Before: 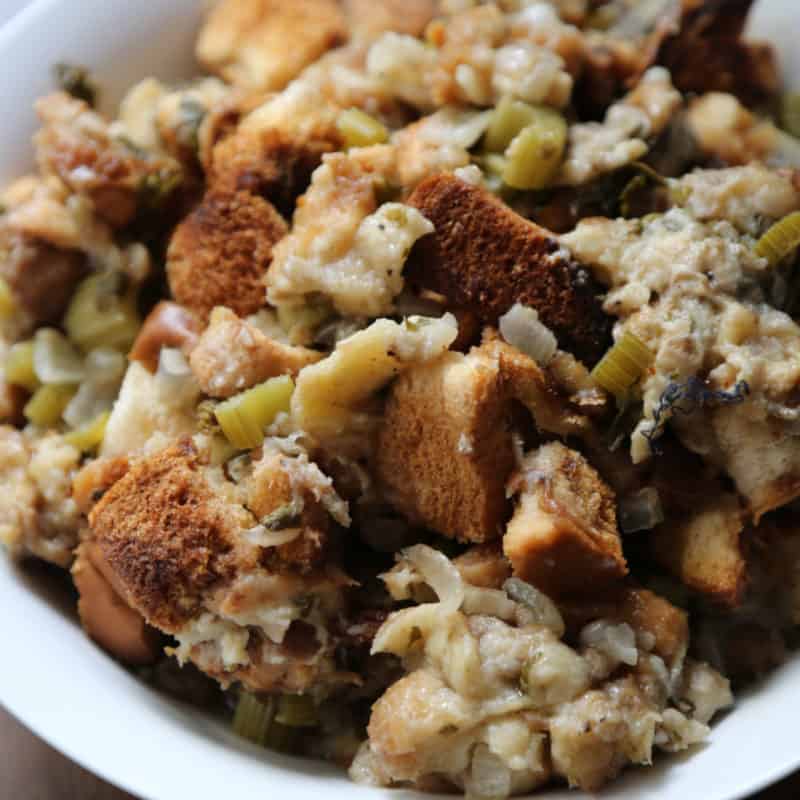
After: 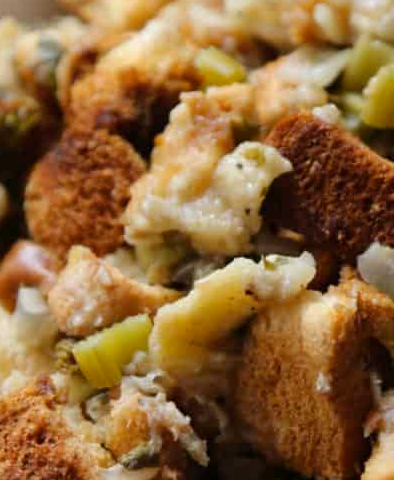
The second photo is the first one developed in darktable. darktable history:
color balance rgb: perceptual saturation grading › global saturation 10%, global vibrance 10%
crop: left 17.835%, top 7.675%, right 32.881%, bottom 32.213%
